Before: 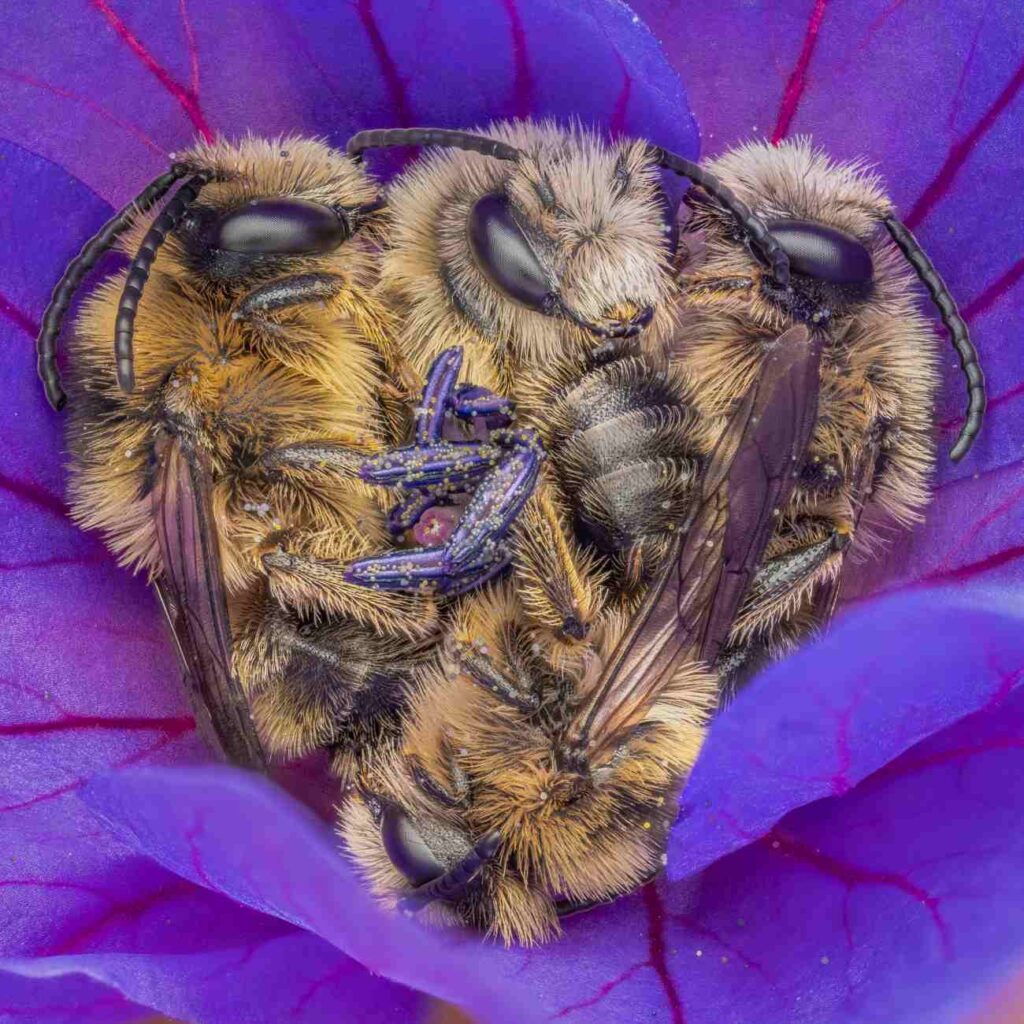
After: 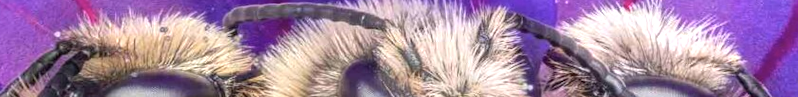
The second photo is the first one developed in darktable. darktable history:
crop and rotate: left 9.644%, top 9.491%, right 6.021%, bottom 80.509%
contrast brightness saturation: saturation -0.17
rotate and perspective: rotation -1.68°, lens shift (vertical) -0.146, crop left 0.049, crop right 0.912, crop top 0.032, crop bottom 0.96
shadows and highlights: shadows 5, soften with gaussian
exposure: black level correction 0, exposure 0.9 EV, compensate highlight preservation false
